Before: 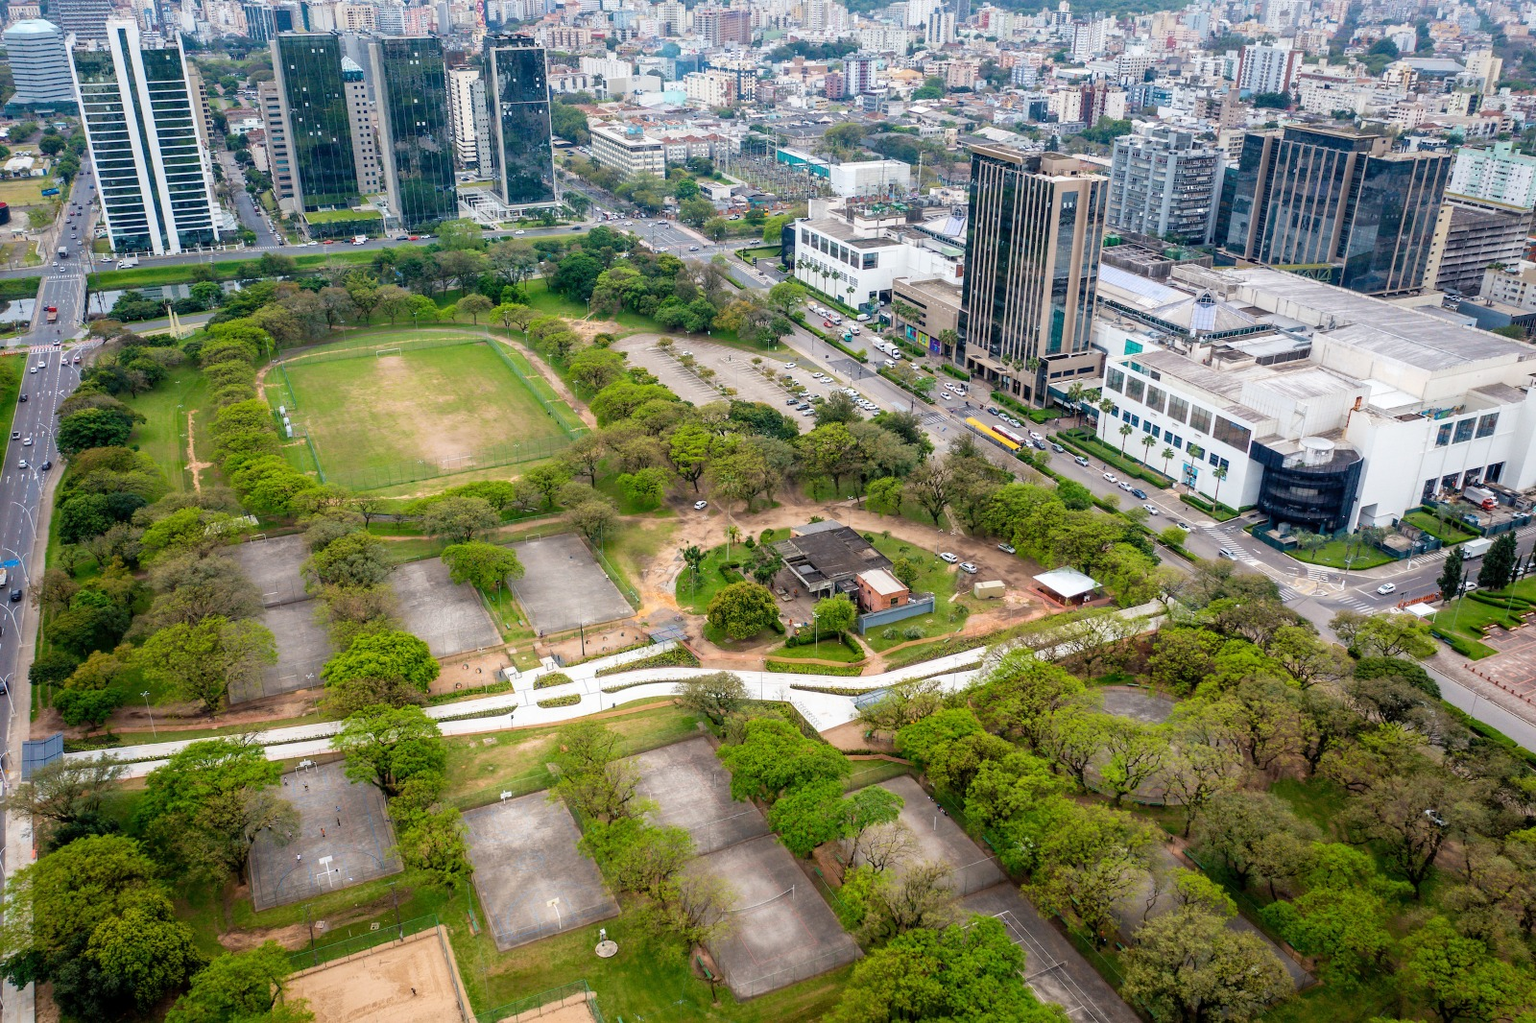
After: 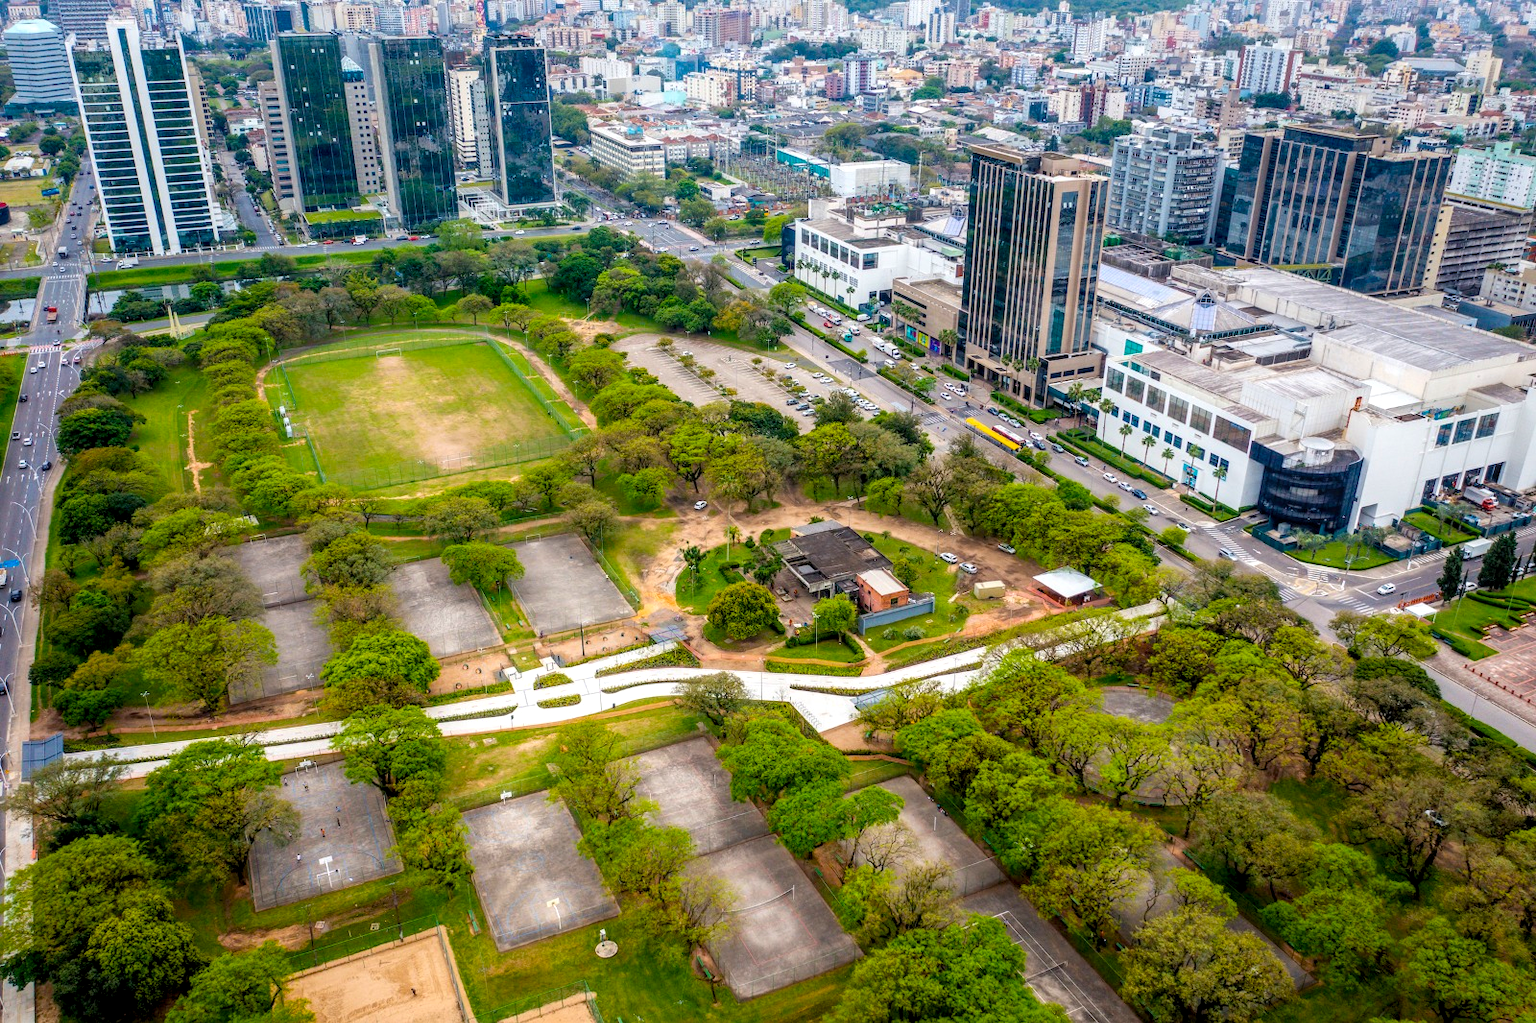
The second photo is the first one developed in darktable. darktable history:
local contrast: on, module defaults
color balance rgb: perceptual saturation grading › global saturation 25%, global vibrance 20%
